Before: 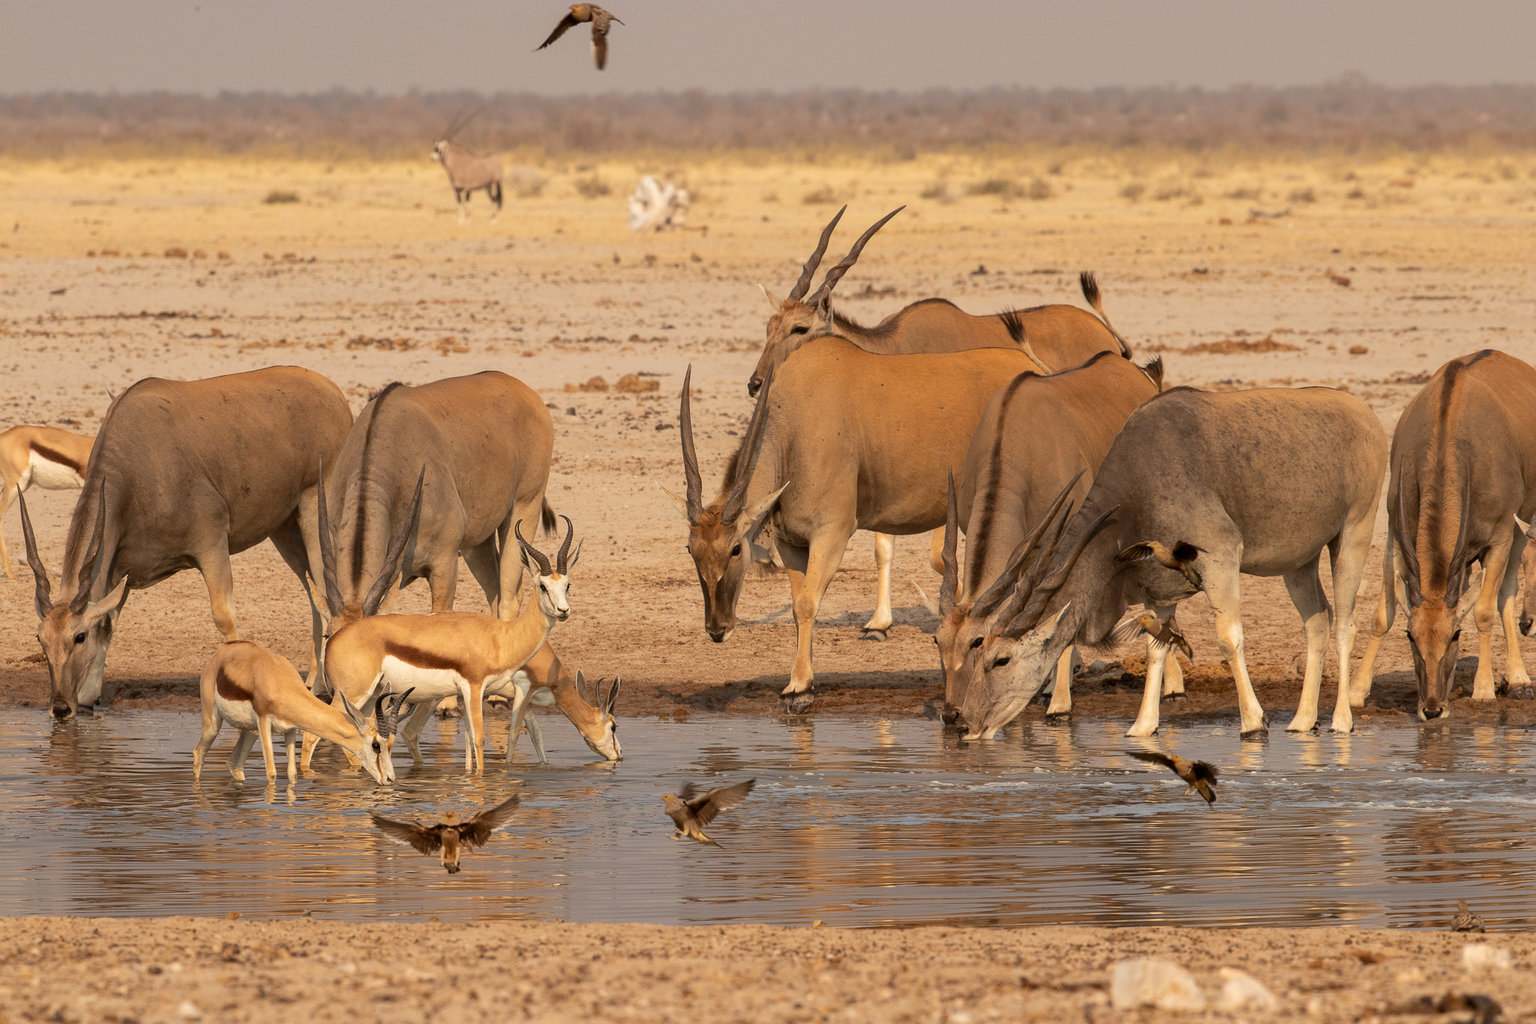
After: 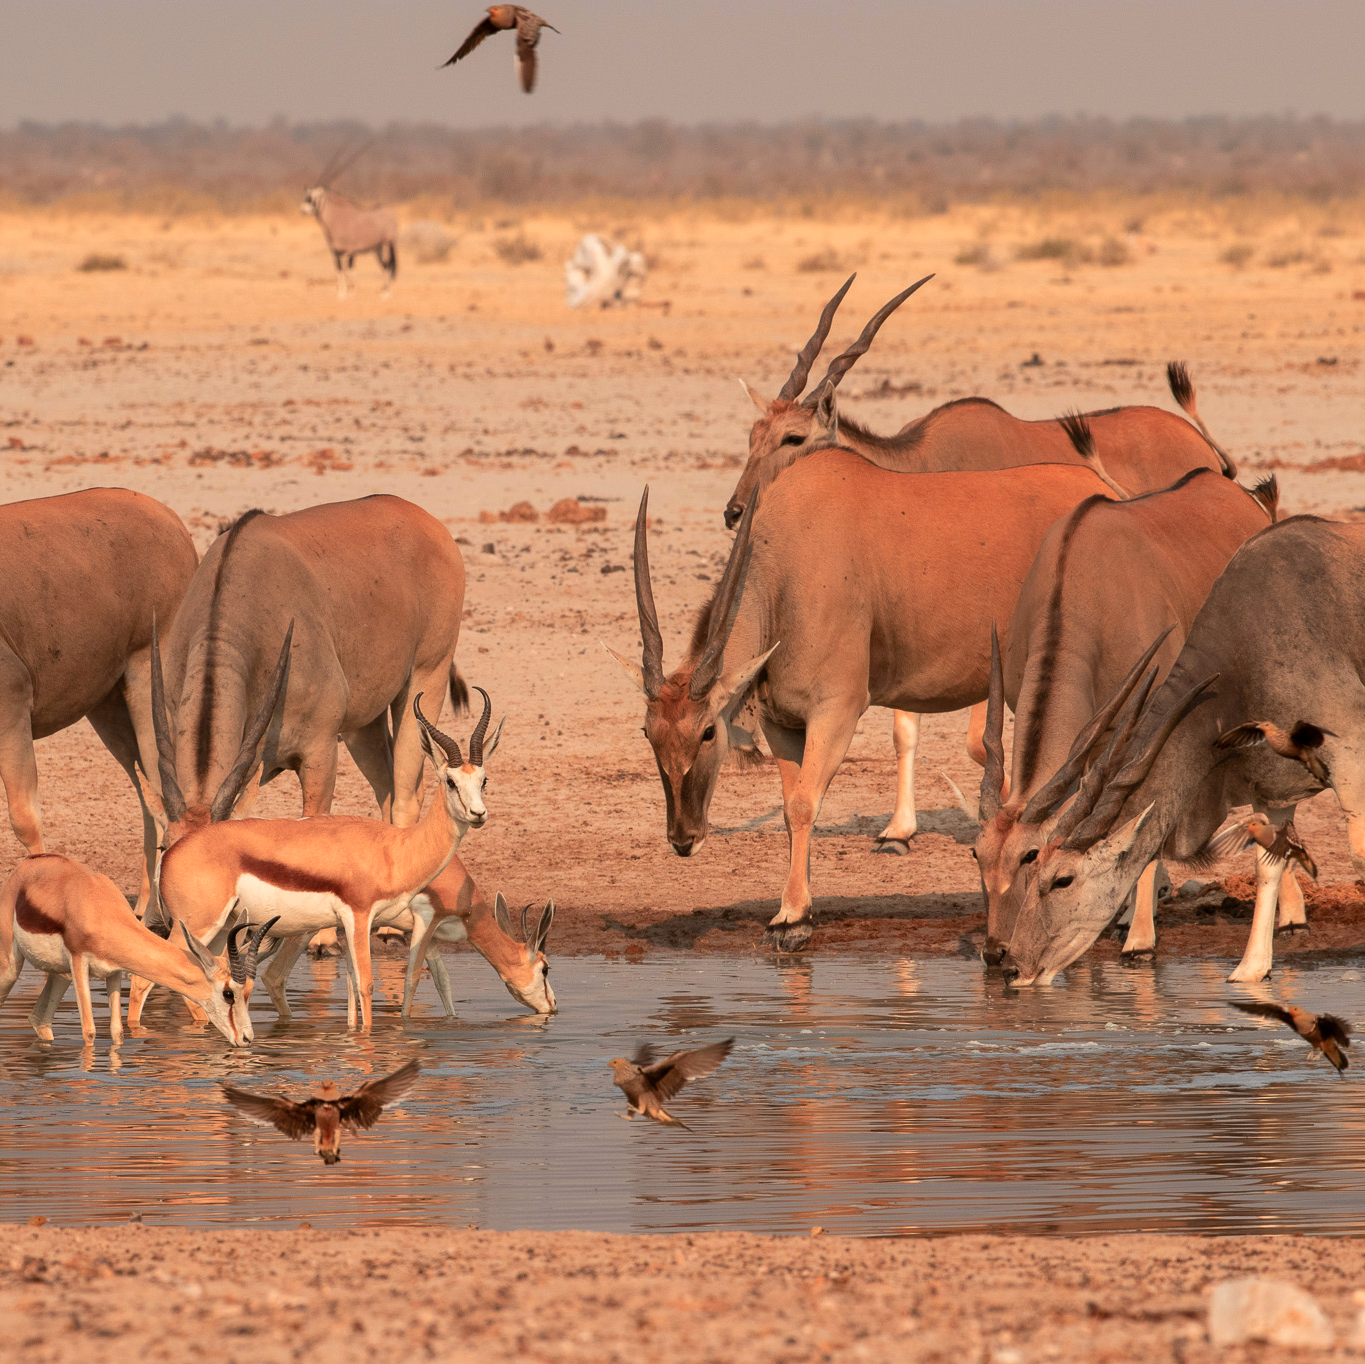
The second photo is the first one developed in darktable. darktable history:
crop and rotate: left 13.342%, right 19.991%
color zones: curves: ch1 [(0.263, 0.53) (0.376, 0.287) (0.487, 0.512) (0.748, 0.547) (1, 0.513)]; ch2 [(0.262, 0.45) (0.751, 0.477)], mix 31.98%
